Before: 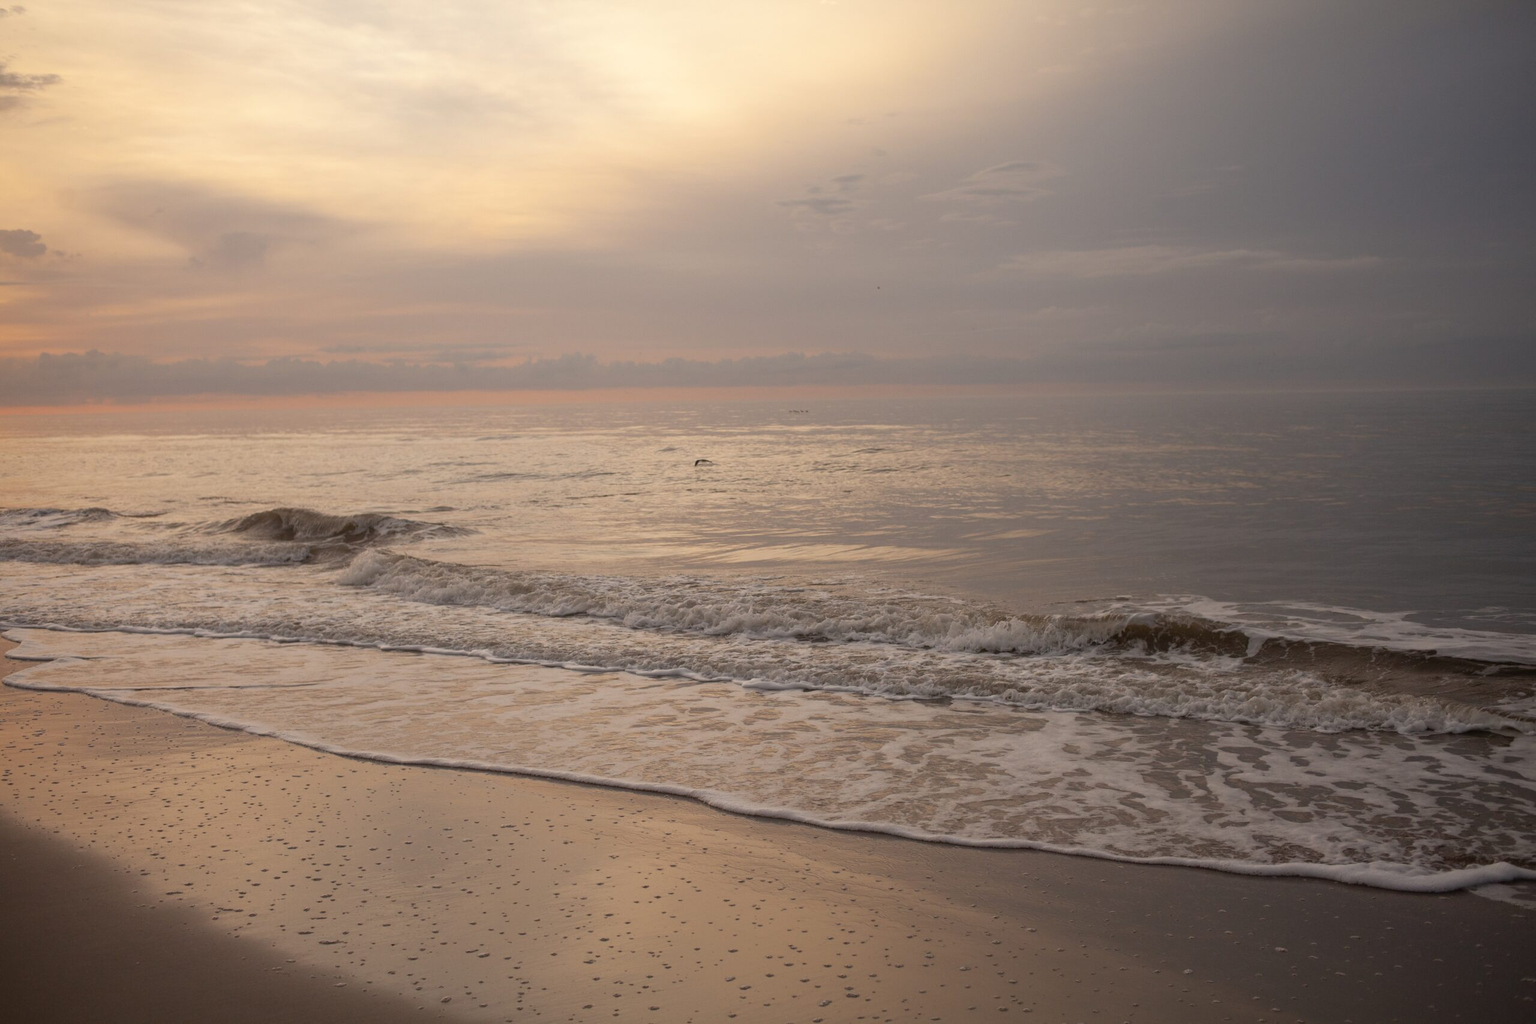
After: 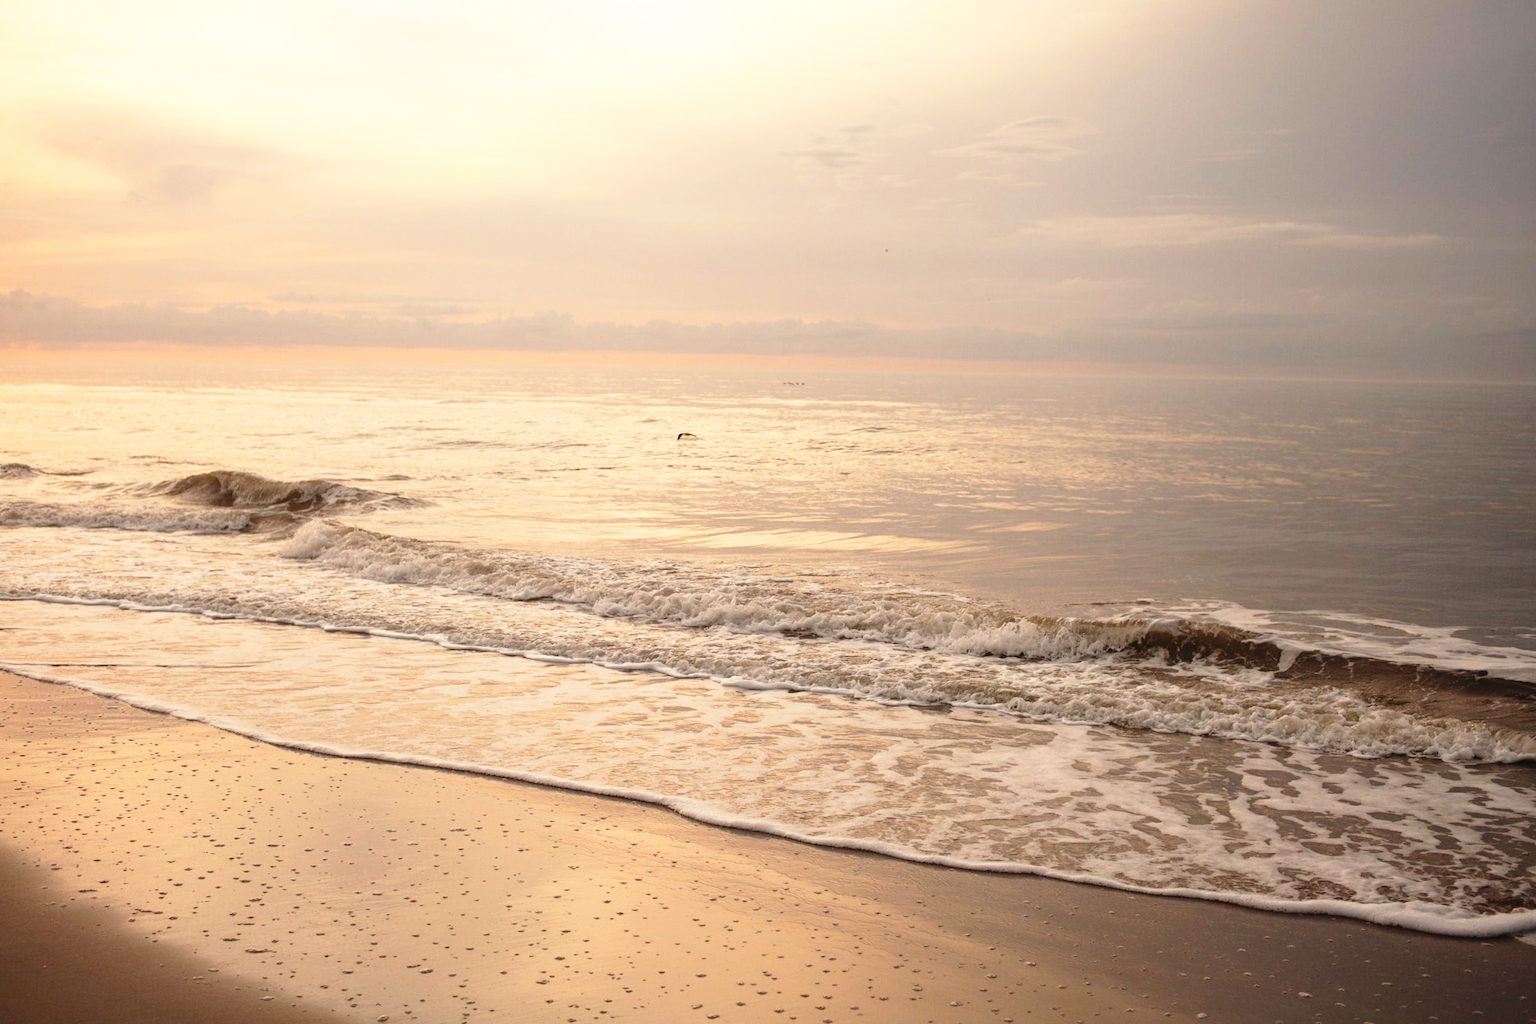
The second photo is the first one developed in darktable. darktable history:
contrast brightness saturation: contrast 0.07
base curve: curves: ch0 [(0, 0) (0.026, 0.03) (0.109, 0.232) (0.351, 0.748) (0.669, 0.968) (1, 1)], preserve colors none
white balance: red 1.045, blue 0.932
crop and rotate: angle -1.96°, left 3.097%, top 4.154%, right 1.586%, bottom 0.529%
